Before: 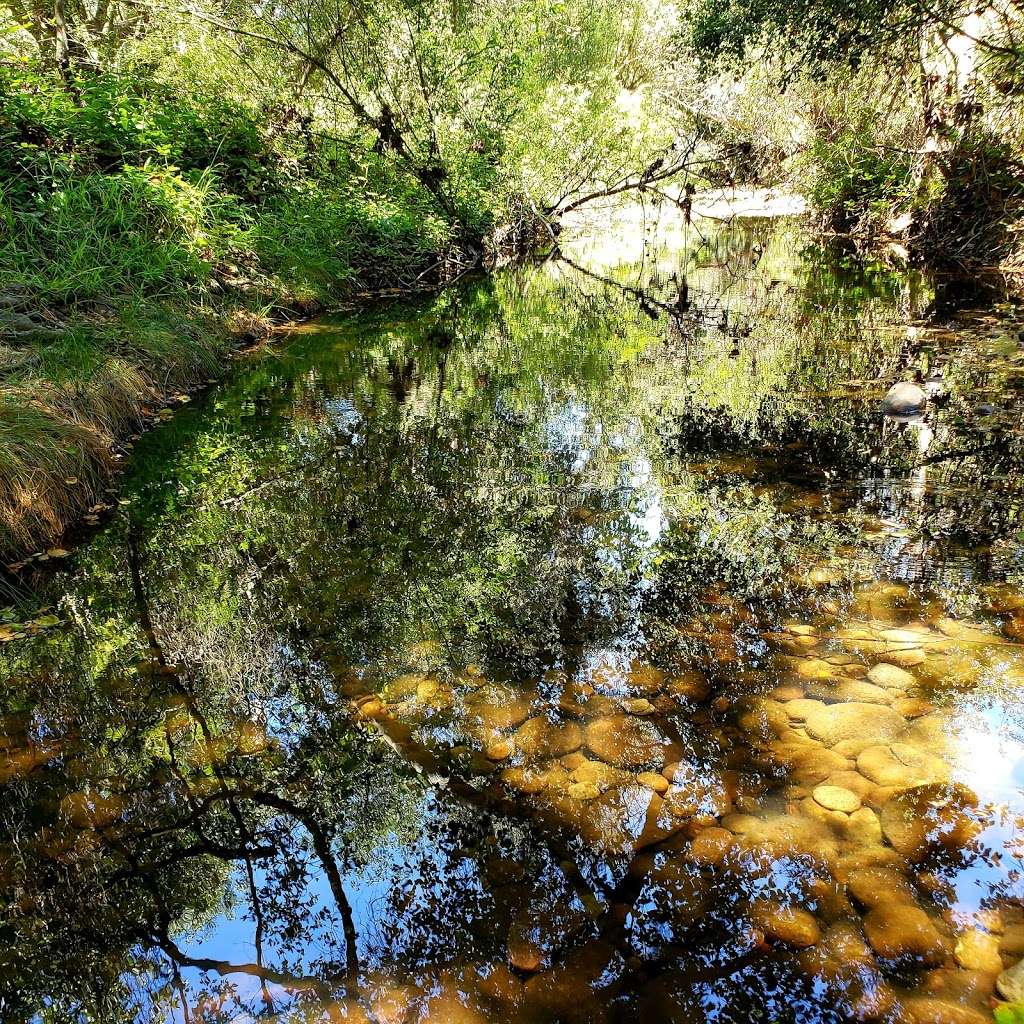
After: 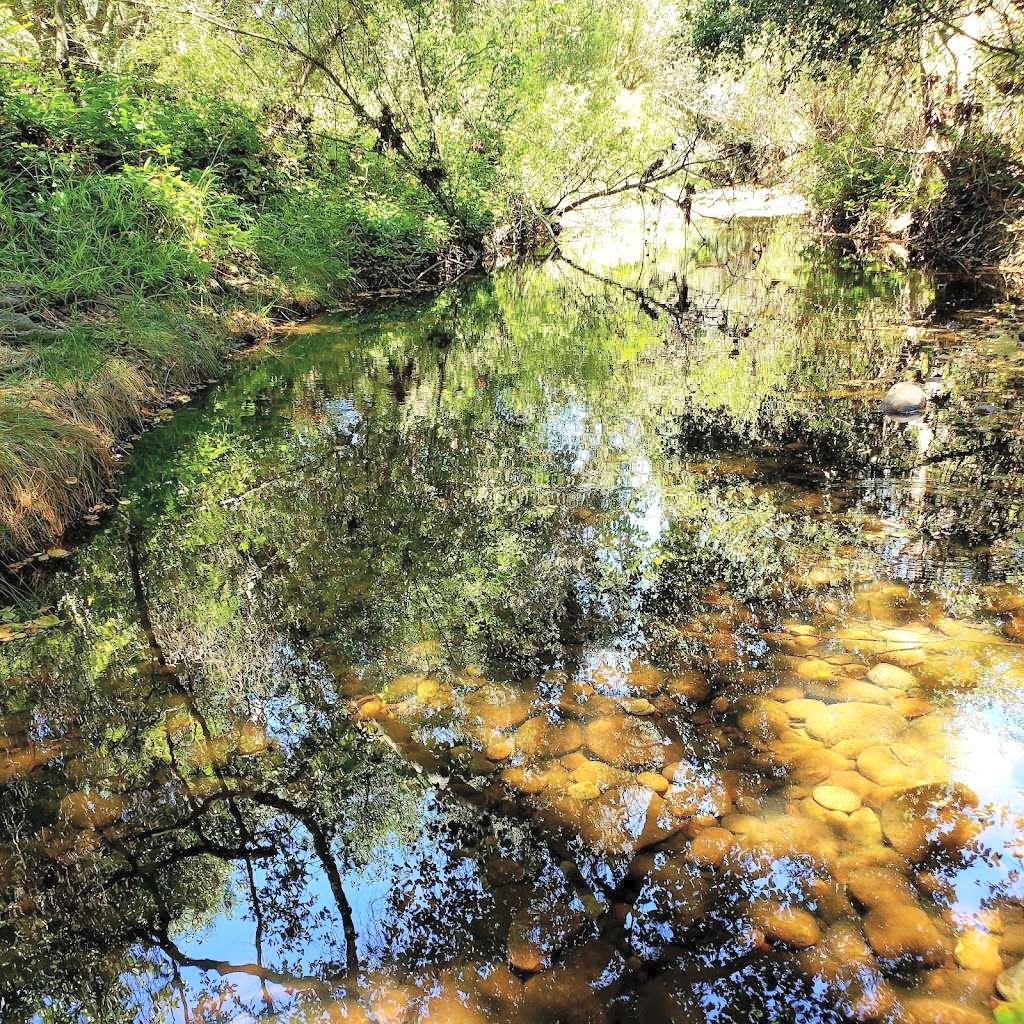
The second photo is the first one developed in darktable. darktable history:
tone equalizer: smoothing diameter 24.97%, edges refinement/feathering 12.02, preserve details guided filter
contrast brightness saturation: brightness 0.271
